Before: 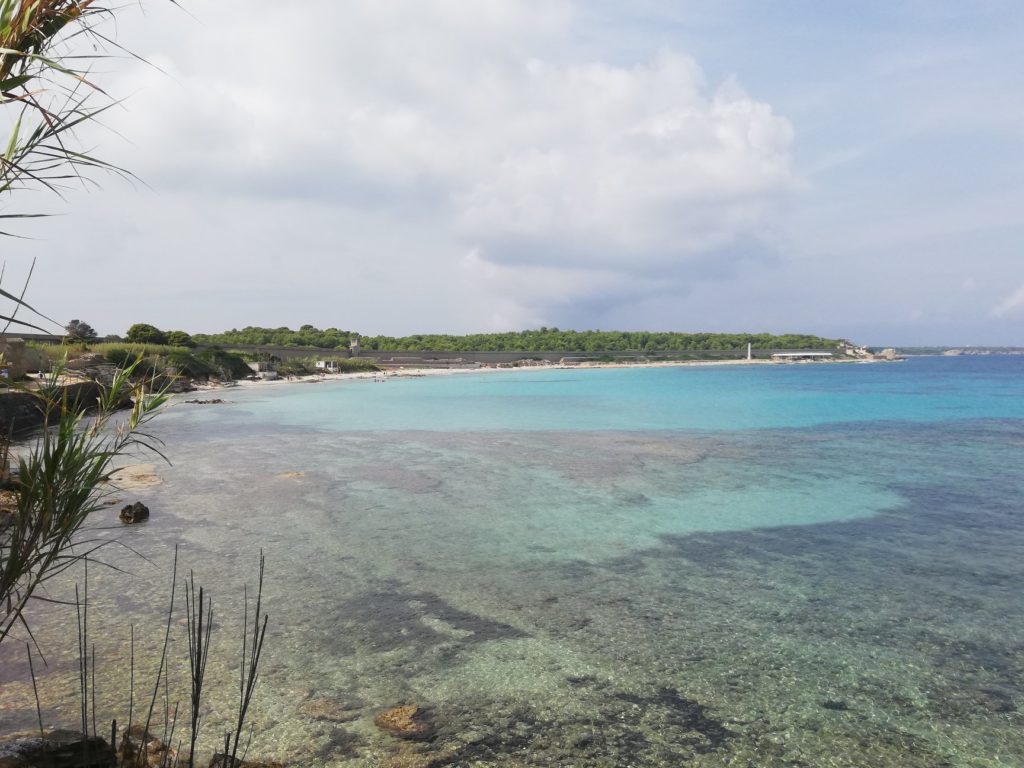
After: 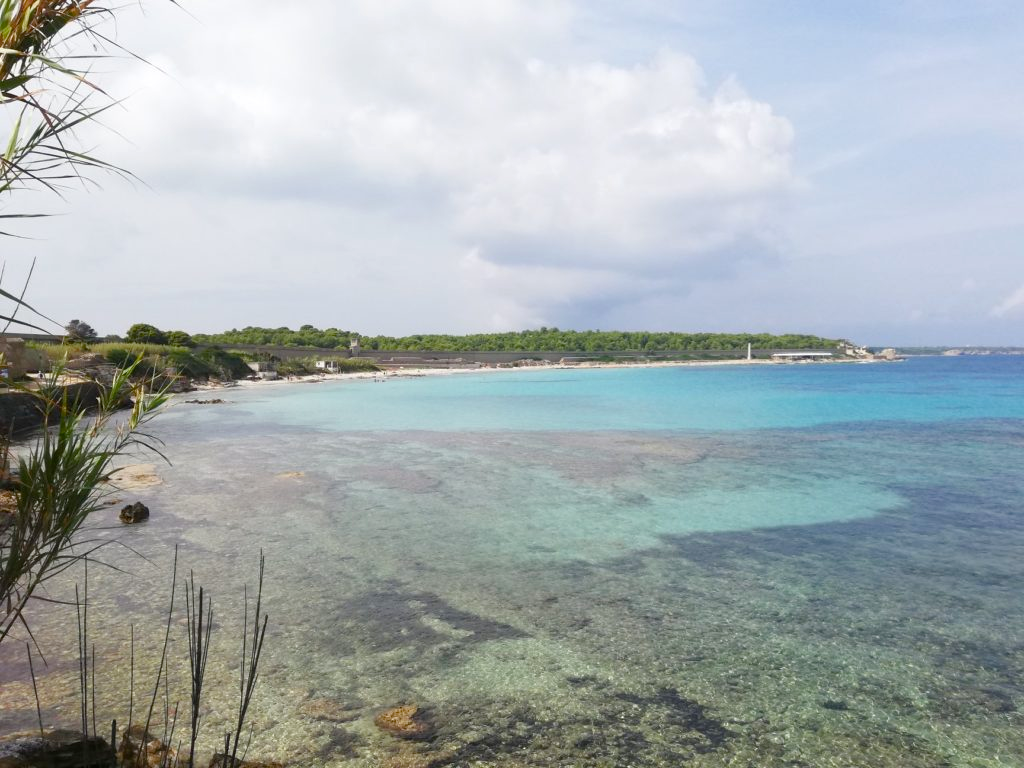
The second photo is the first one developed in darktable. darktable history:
exposure: black level correction 0.001, exposure 0.191 EV, compensate highlight preservation false
color balance rgb: perceptual saturation grading › global saturation 20%, perceptual saturation grading › highlights -25%, perceptual saturation grading › shadows 25%
